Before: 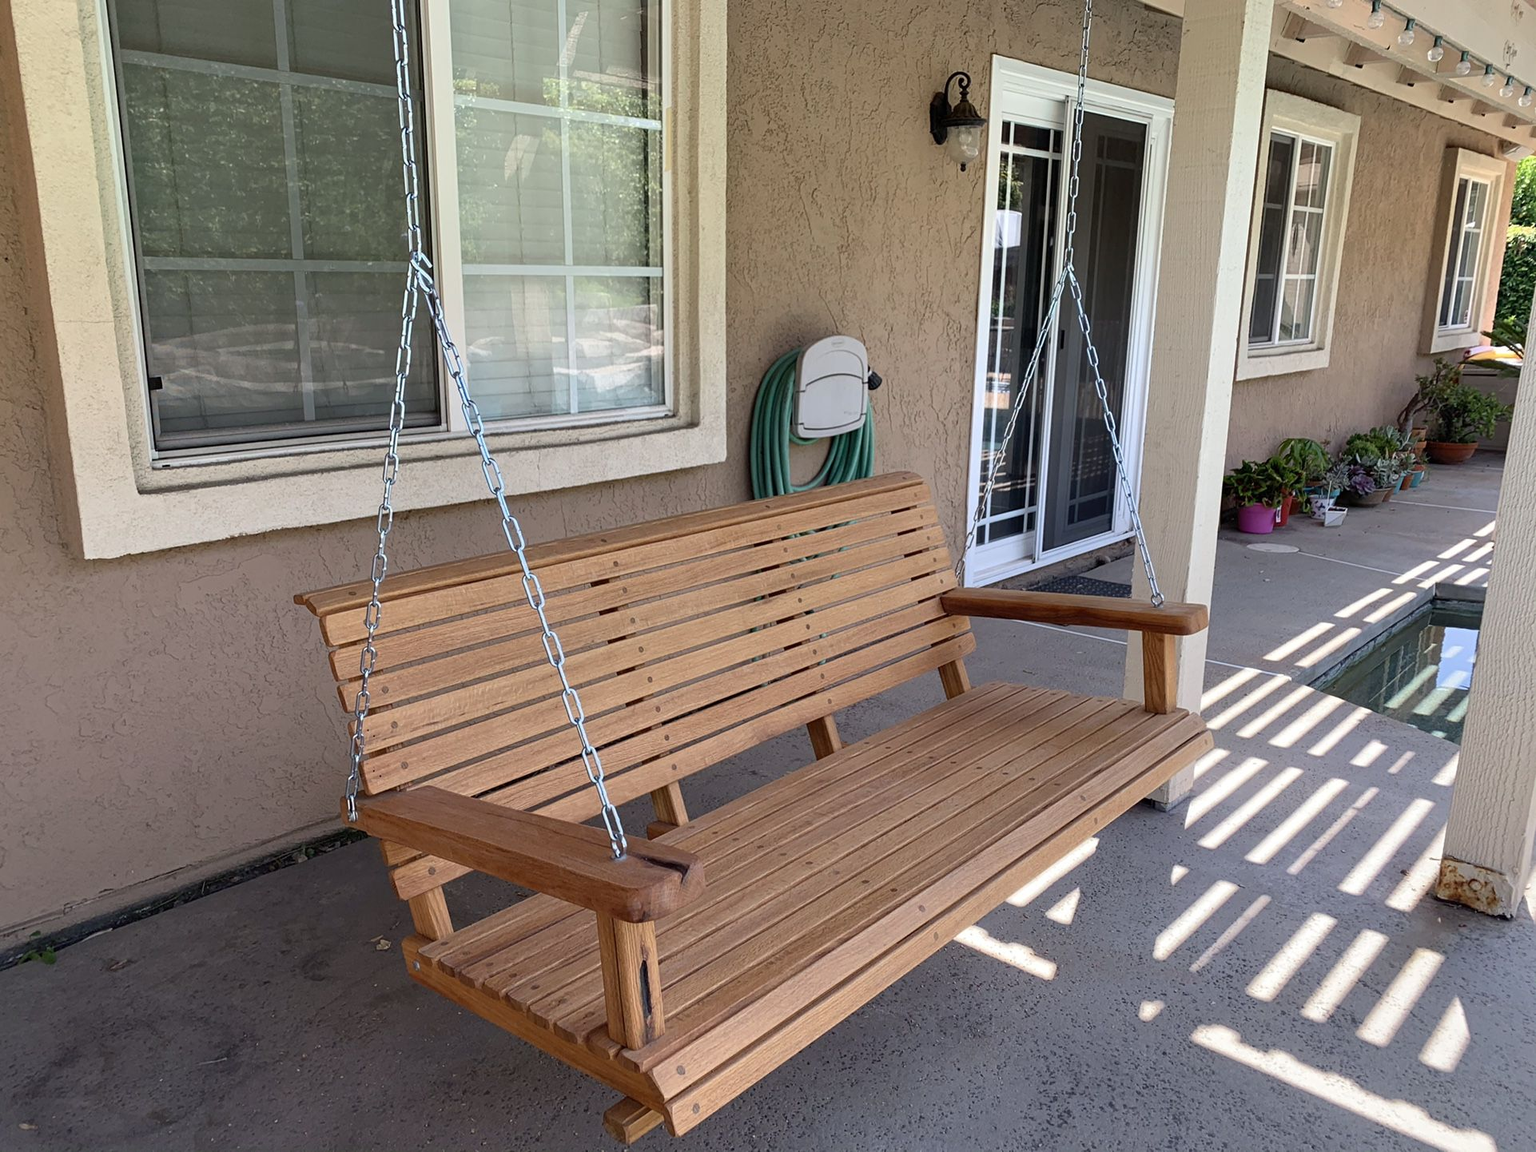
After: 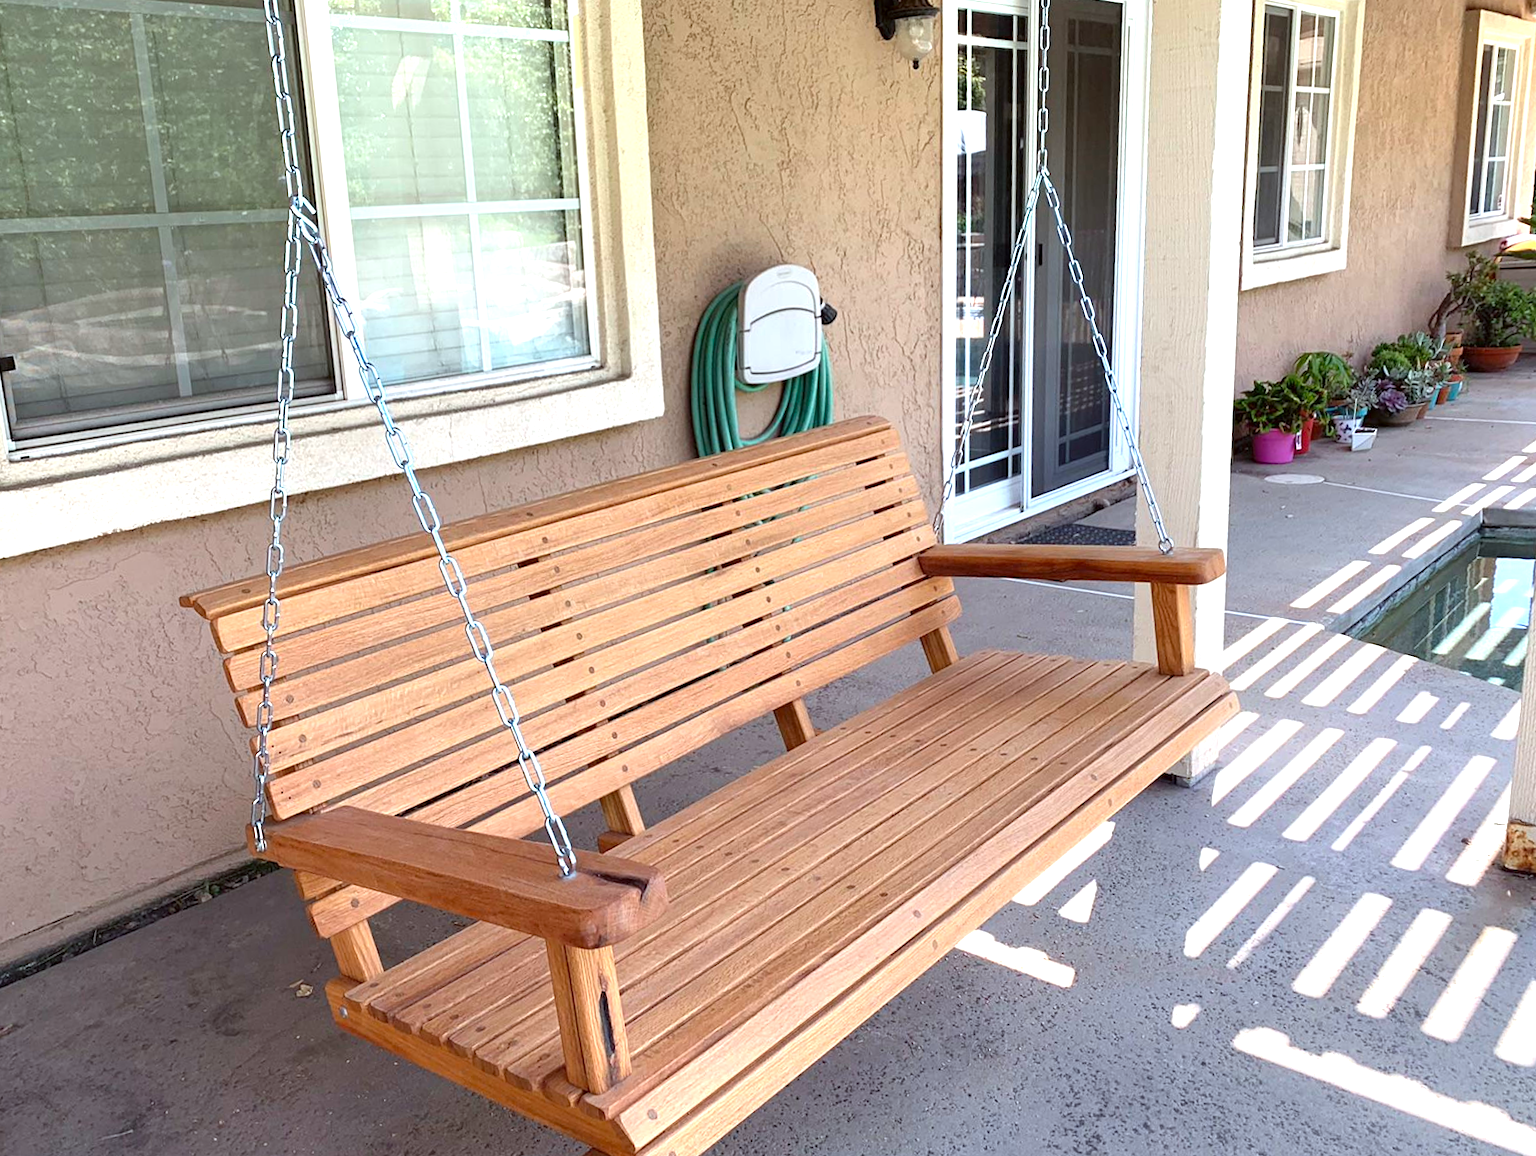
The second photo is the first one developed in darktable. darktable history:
exposure: exposure 1 EV, compensate highlight preservation false
crop and rotate: angle 3.27°, left 6.053%, top 5.715%
color correction: highlights a* -2.76, highlights b* -2.67, shadows a* 2.32, shadows b* 2.87
